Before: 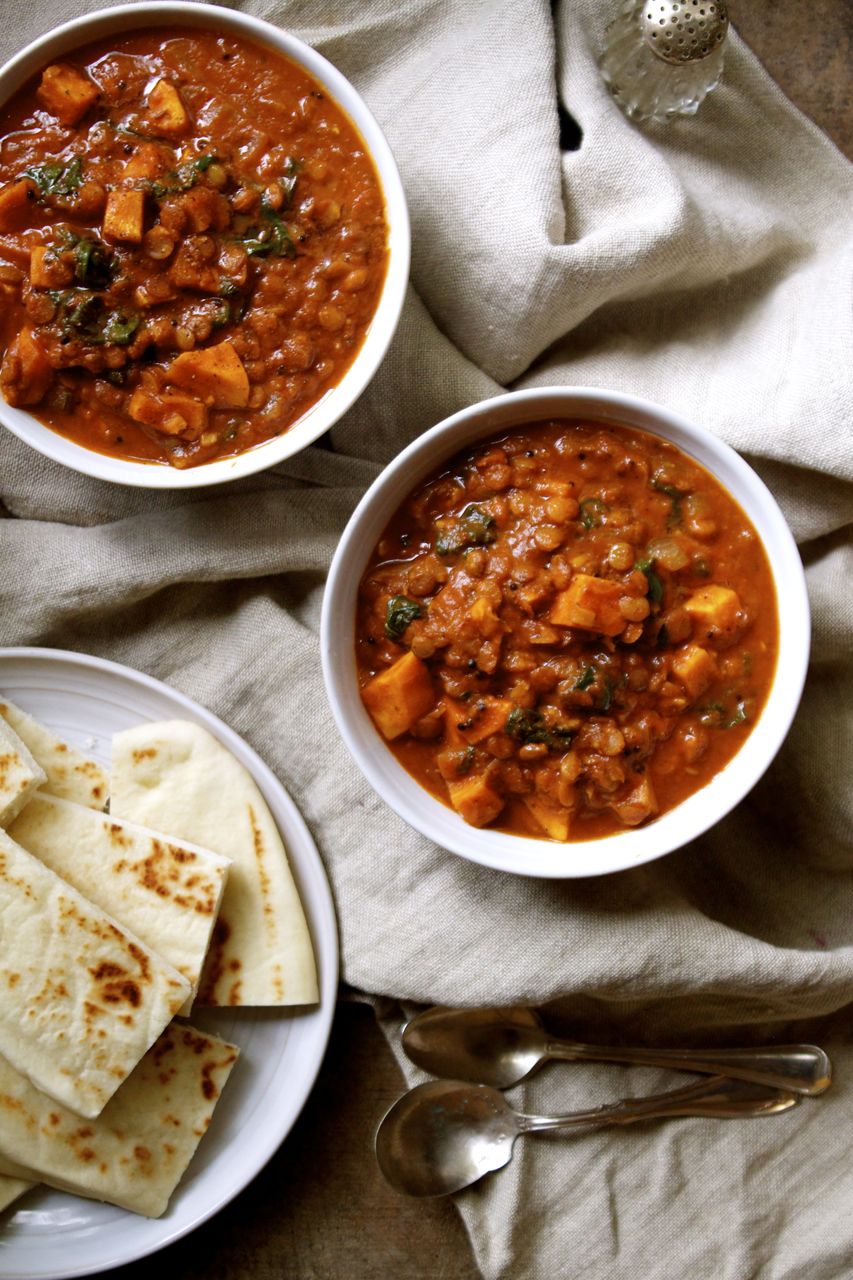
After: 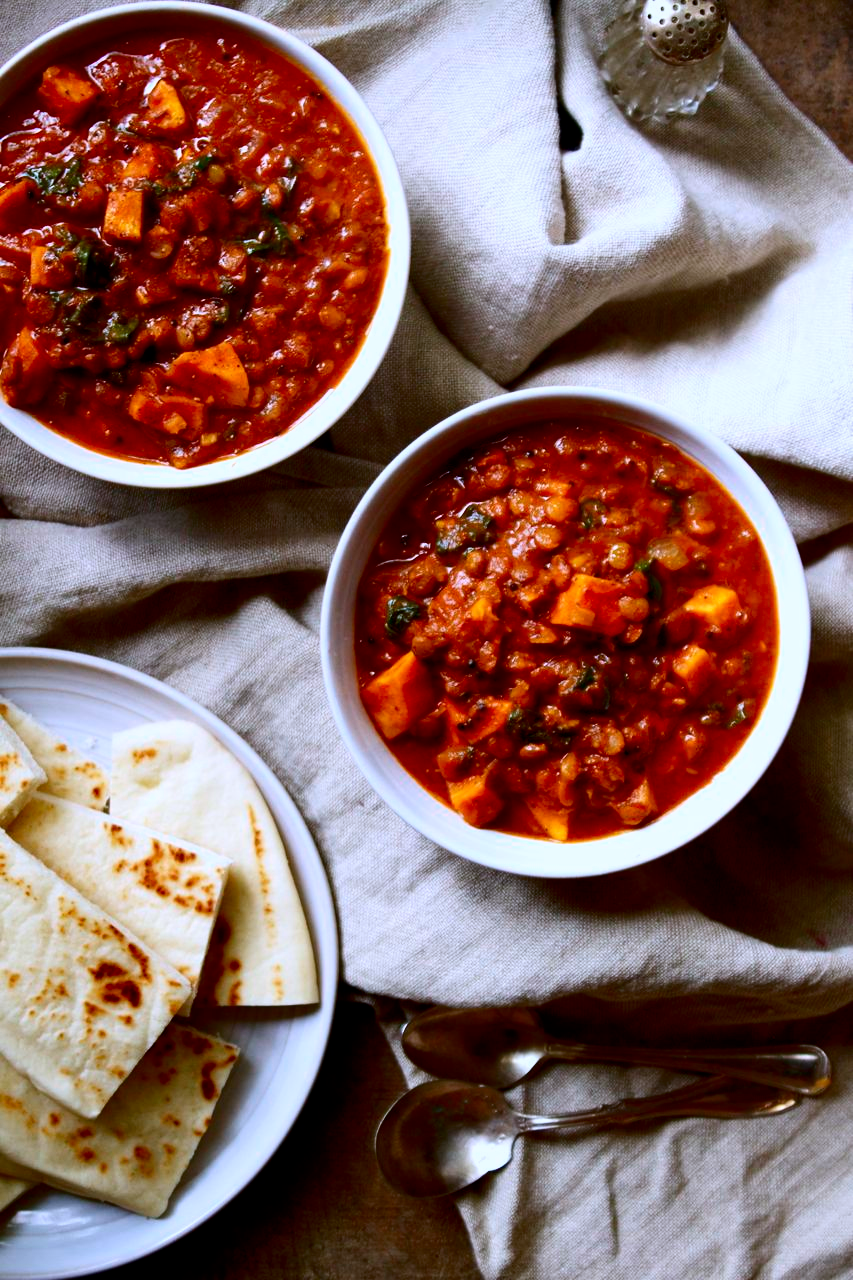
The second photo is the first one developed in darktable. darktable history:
color zones: curves: ch0 [(0, 0.5) (0.143, 0.5) (0.286, 0.5) (0.429, 0.5) (0.571, 0.5) (0.714, 0.476) (0.857, 0.5) (1, 0.5)]; ch2 [(0, 0.5) (0.143, 0.5) (0.286, 0.5) (0.429, 0.5) (0.571, 0.5) (0.714, 0.487) (0.857, 0.5) (1, 0.5)]
contrast brightness saturation: contrast 0.188, brightness -0.108, saturation 0.208
color calibration: illuminant as shot in camera, x 0.37, y 0.382, temperature 4320.11 K
